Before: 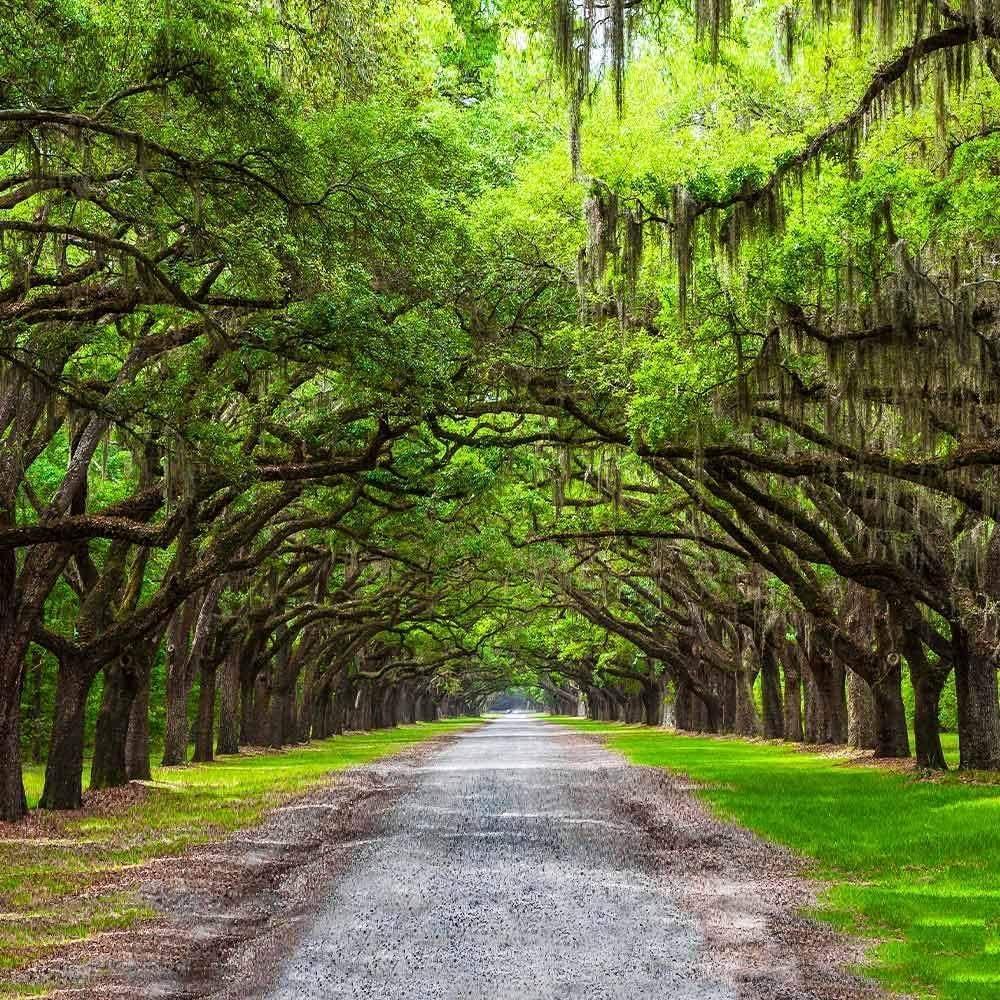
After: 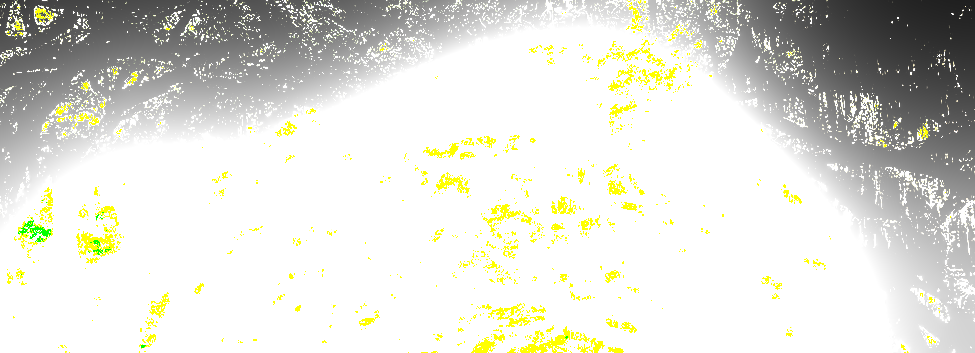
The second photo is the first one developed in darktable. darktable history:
crop and rotate: top 23.84%, bottom 34.294%
sharpen: on, module defaults
rotate and perspective: rotation -5°, crop left 0.05, crop right 0.952, crop top 0.11, crop bottom 0.89
exposure: exposure 0.722 EV, compensate highlight preservation false
levels: levels [0.721, 0.937, 0.997]
graduated density: density -3.9 EV
local contrast: on, module defaults
